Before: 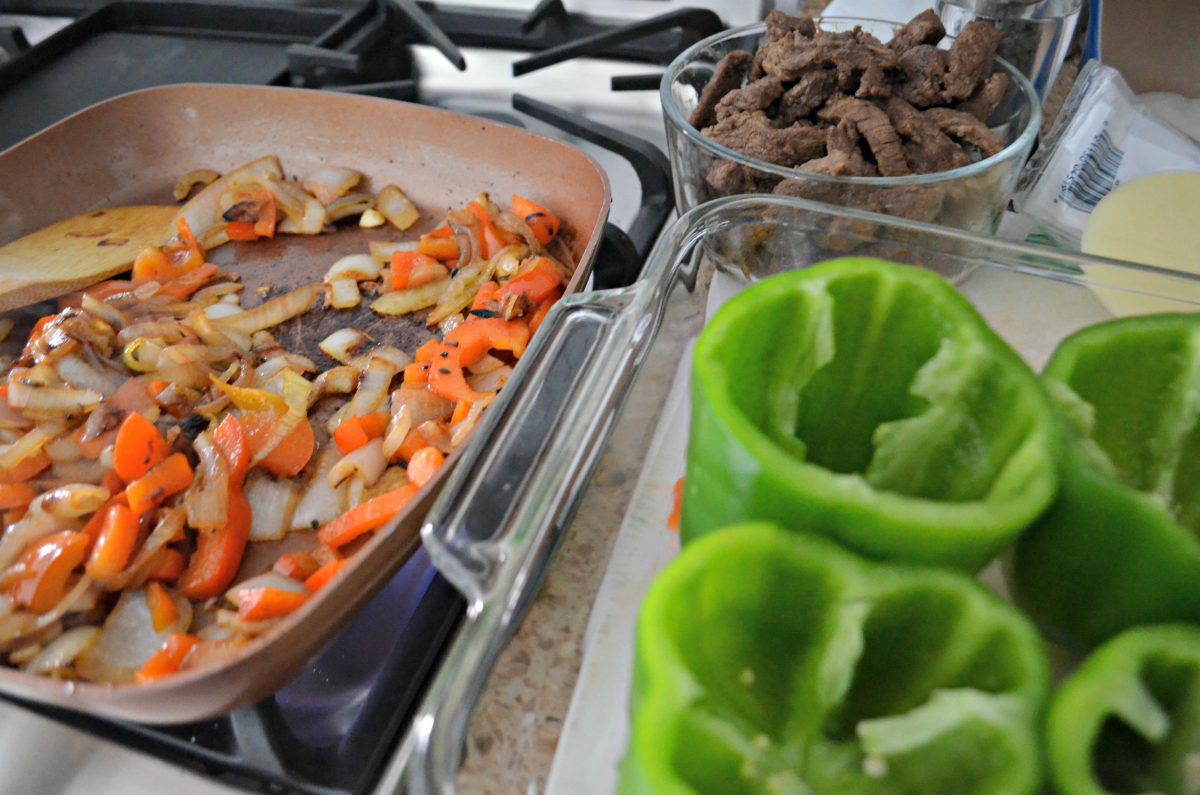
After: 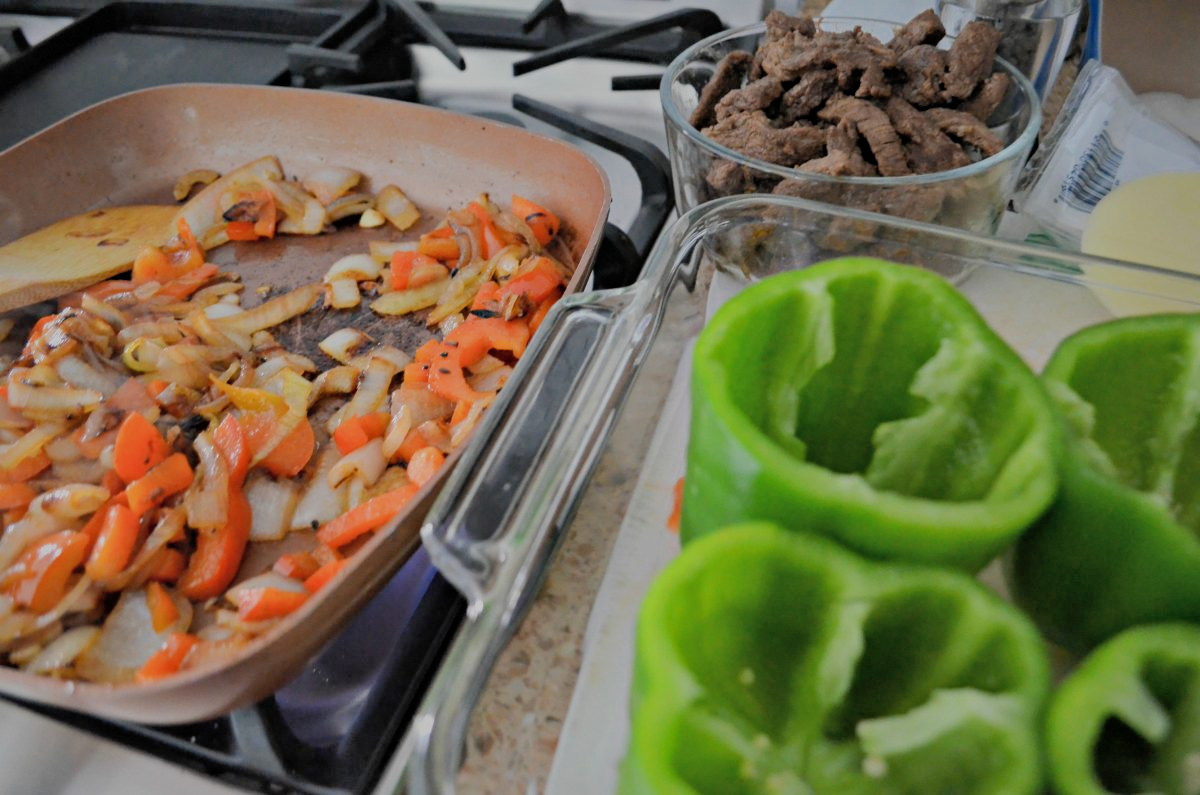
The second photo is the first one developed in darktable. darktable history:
filmic rgb: black relative exposure -7.65 EV, white relative exposure 4.56 EV, hardness 3.61, iterations of high-quality reconstruction 0
color zones: curves: ch0 [(0, 0.5) (0.143, 0.5) (0.286, 0.5) (0.429, 0.495) (0.571, 0.437) (0.714, 0.44) (0.857, 0.496) (1, 0.5)], mix 41.55%
shadows and highlights: highlights -59.79, highlights color adjustment 45.46%
